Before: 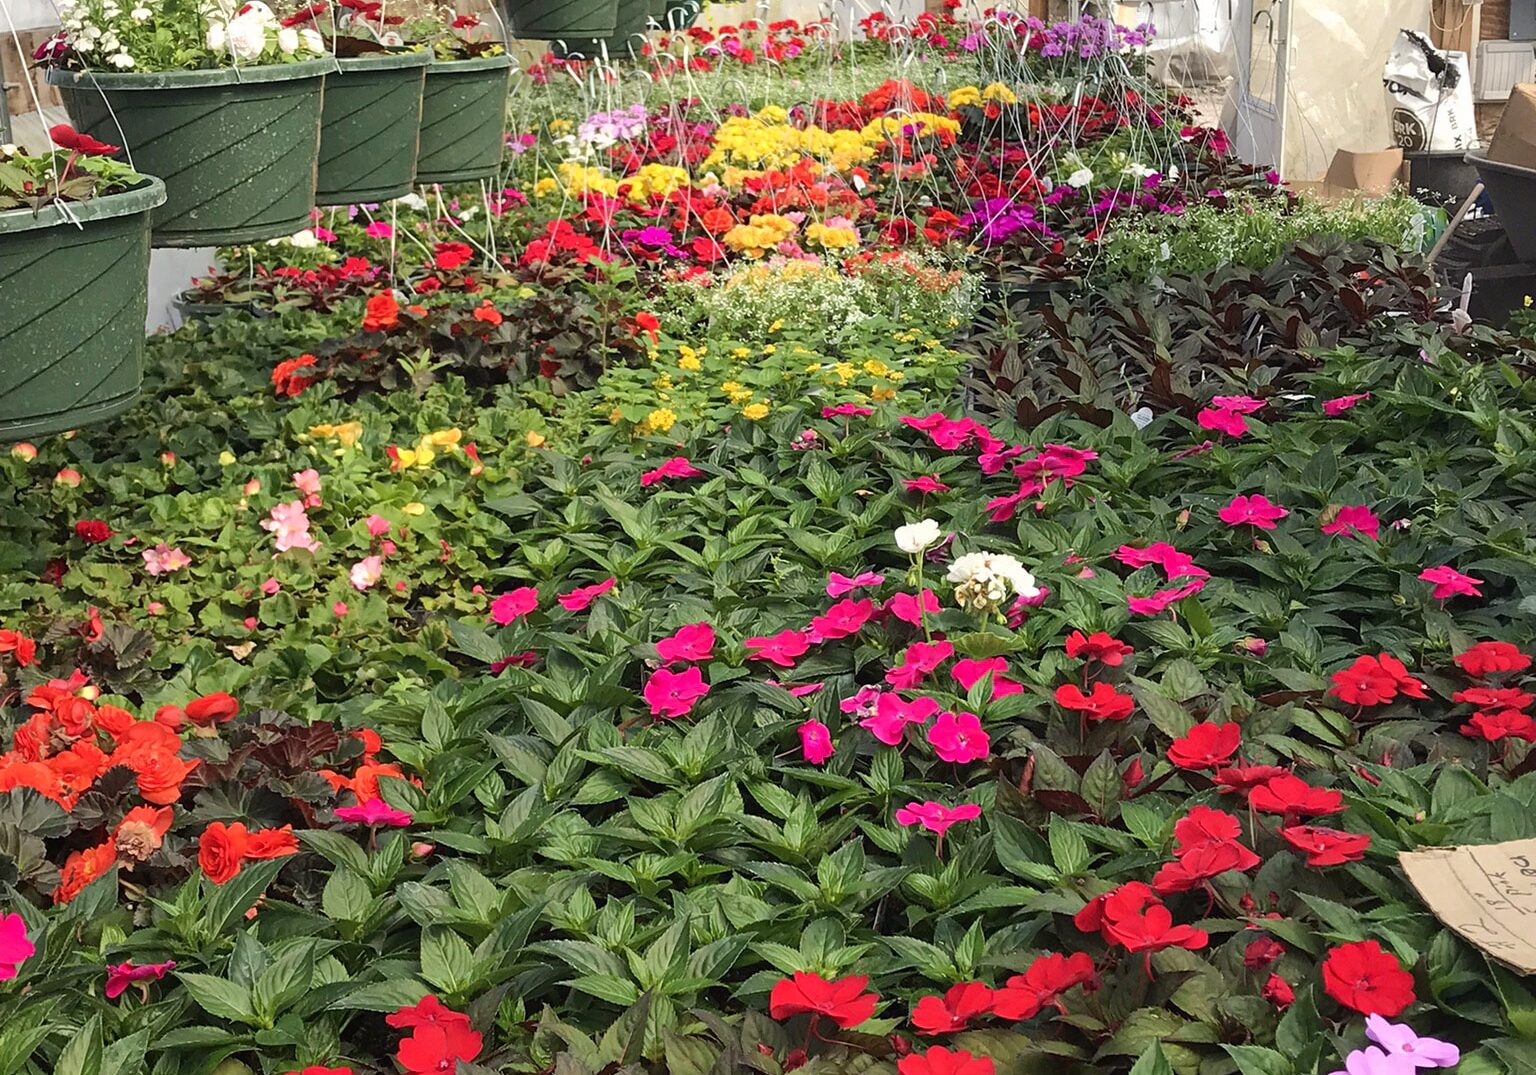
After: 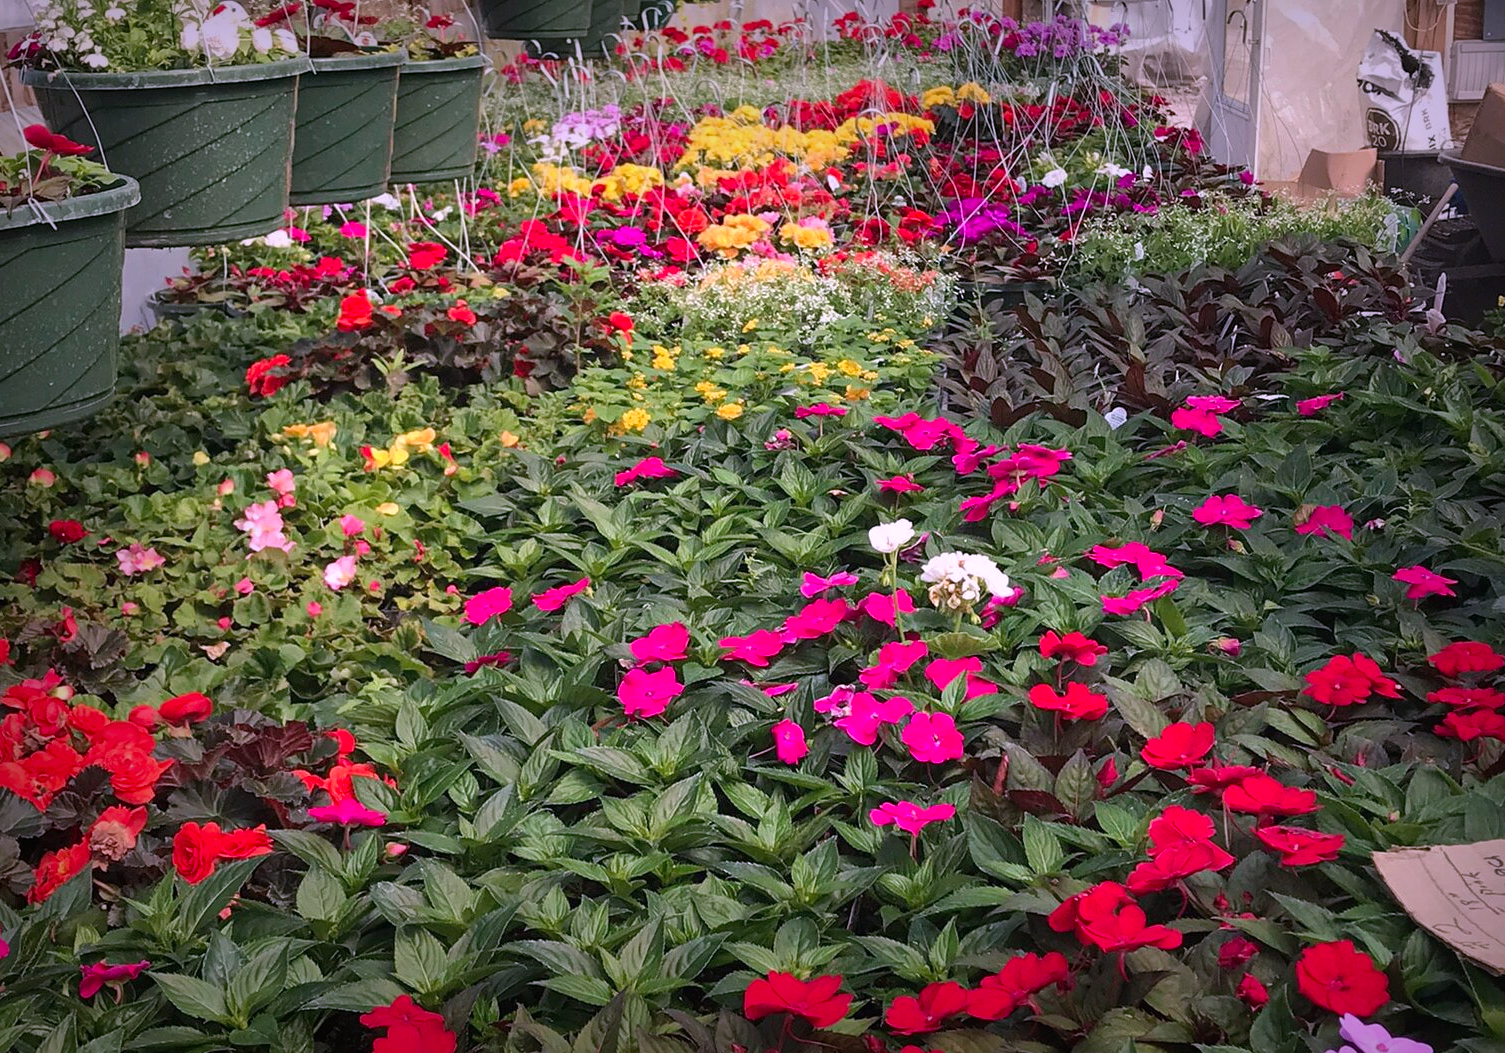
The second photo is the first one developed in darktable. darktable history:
crop: left 1.743%, right 0.268%, bottom 2.011%
vignetting: fall-off start 53.2%, brightness -0.594, saturation 0, automatic ratio true, width/height ratio 1.313, shape 0.22, unbound false
white balance: red 0.988, blue 1.017
color correction: highlights a* 15.46, highlights b* -20.56
